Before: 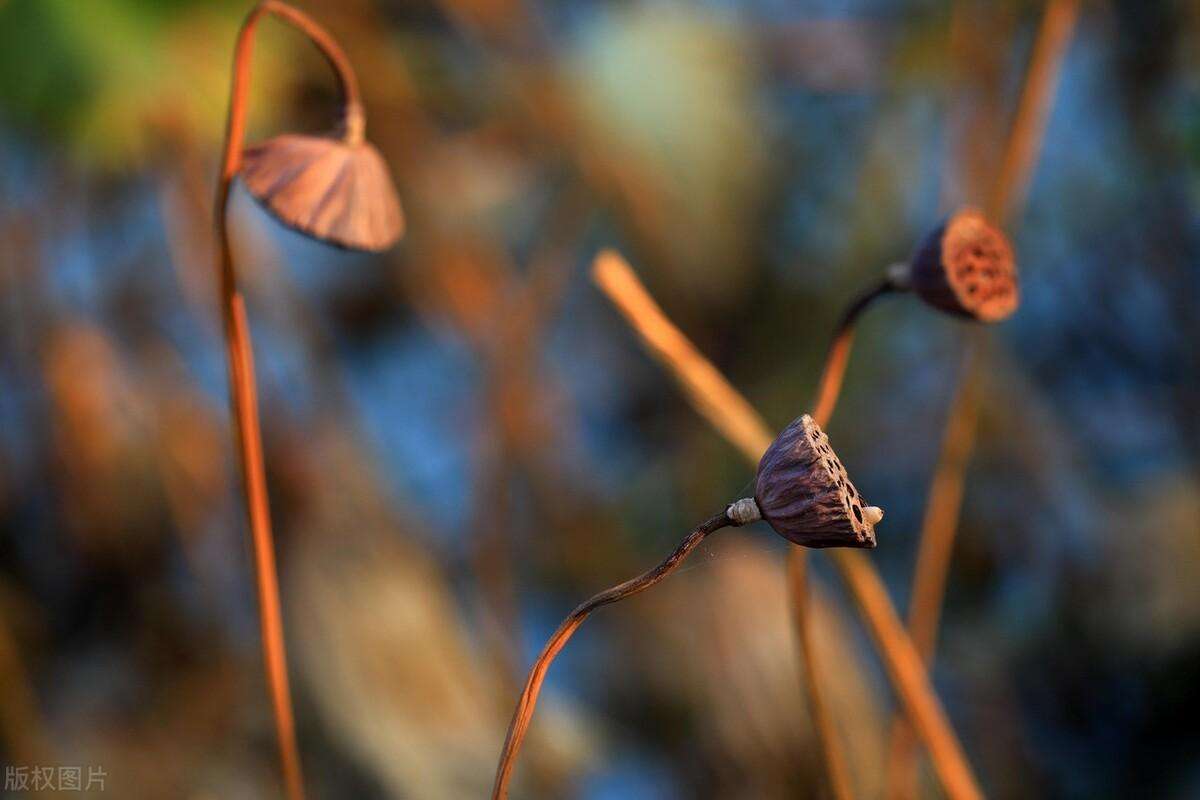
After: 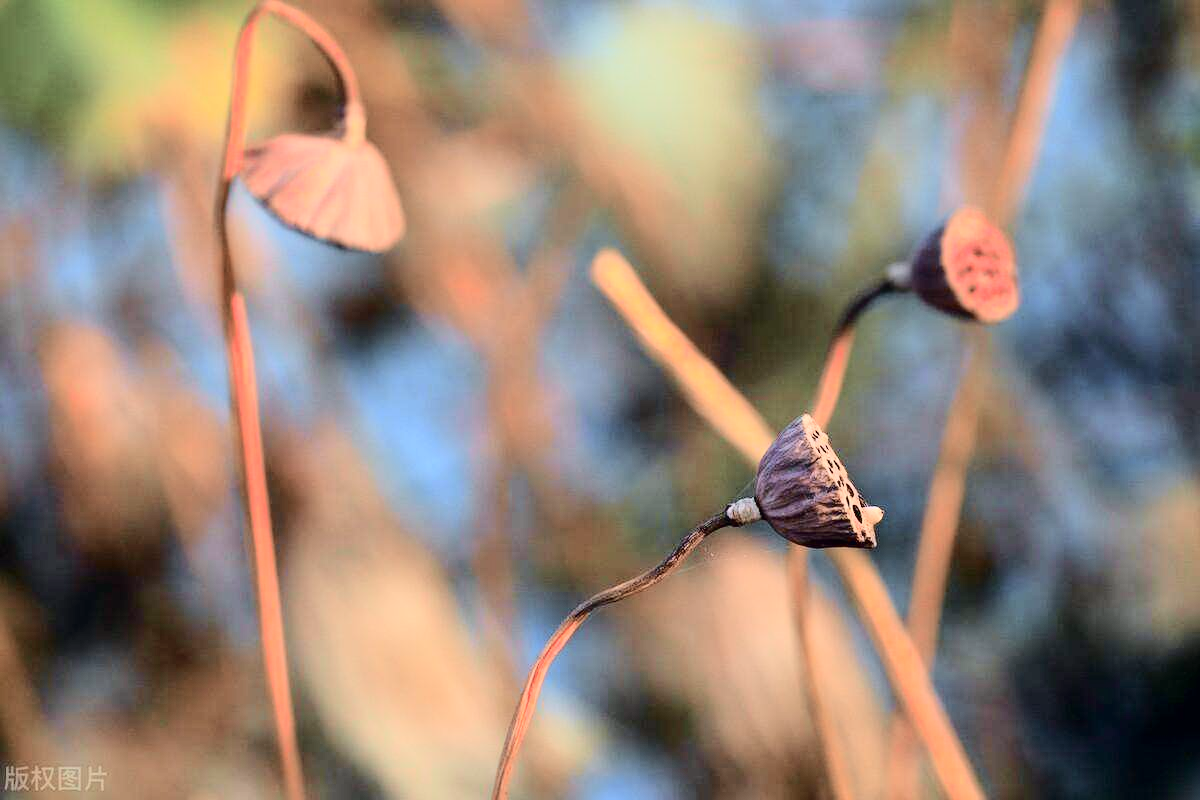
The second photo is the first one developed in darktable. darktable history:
contrast brightness saturation: contrast 0.135, brightness 0.227
exposure: black level correction 0, exposure 0.598 EV, compensate highlight preservation false
tone curve: curves: ch0 [(0, 0) (0.049, 0.01) (0.154, 0.081) (0.491, 0.56) (0.739, 0.794) (0.992, 0.937)]; ch1 [(0, 0) (0.172, 0.123) (0.317, 0.272) (0.401, 0.422) (0.499, 0.497) (0.531, 0.54) (0.615, 0.603) (0.741, 0.783) (1, 1)]; ch2 [(0, 0) (0.411, 0.424) (0.462, 0.464) (0.502, 0.489) (0.544, 0.551) (0.686, 0.638) (1, 1)], color space Lab, independent channels, preserve colors none
